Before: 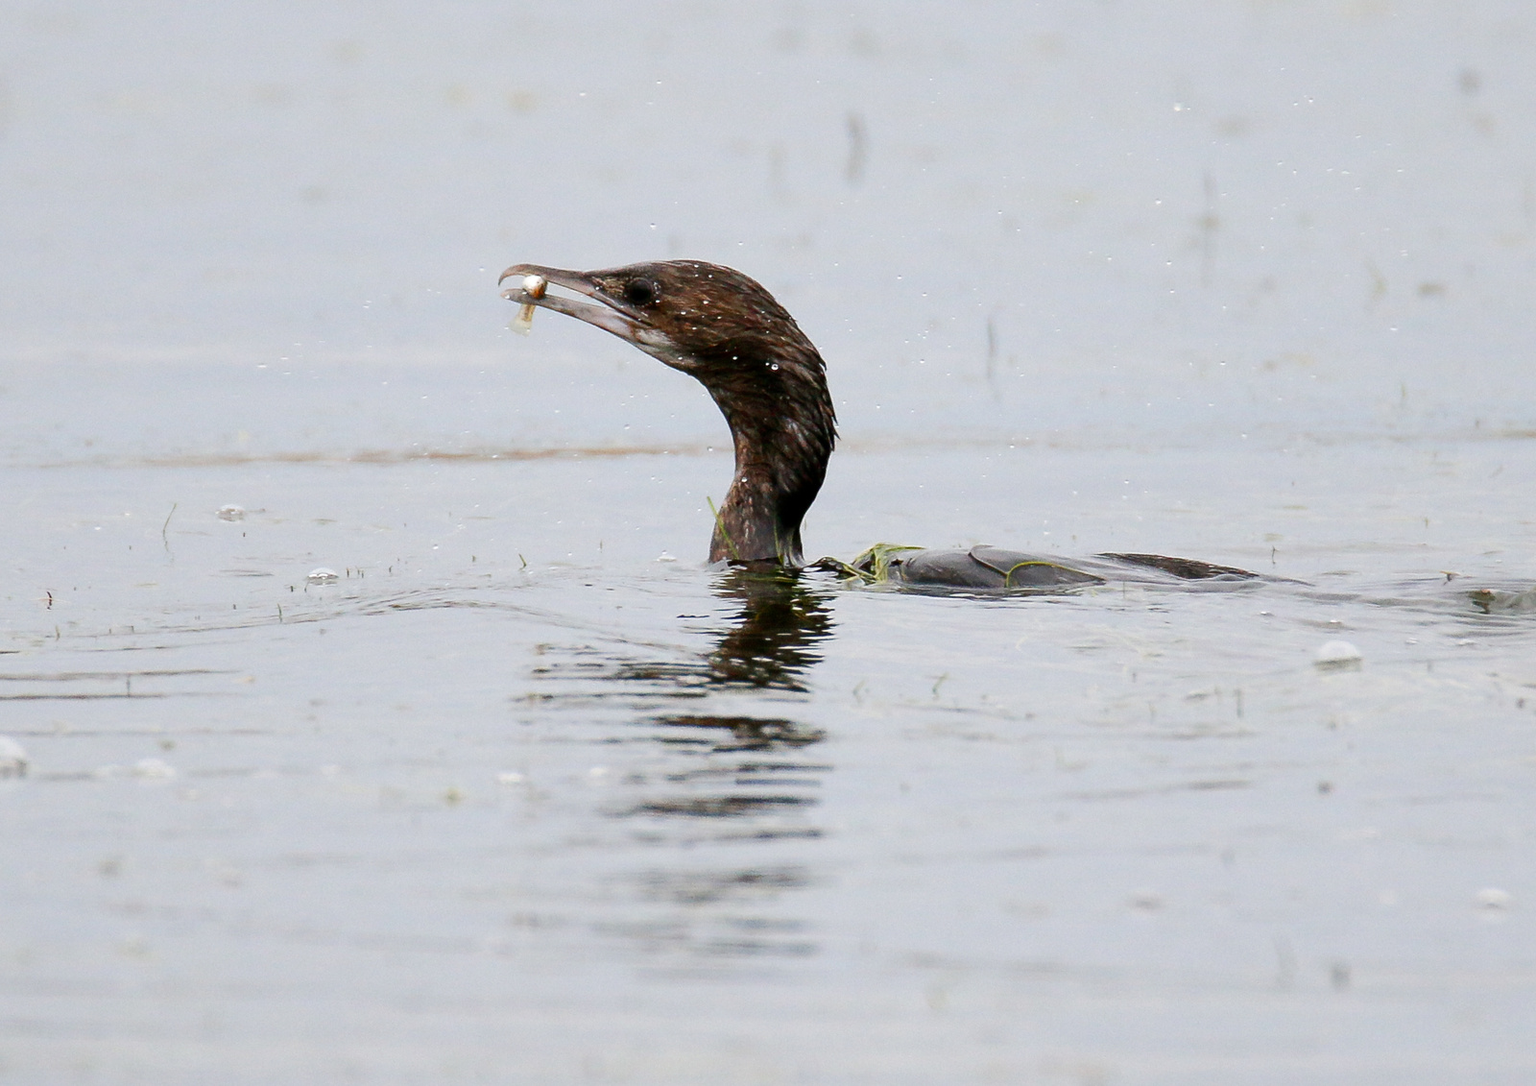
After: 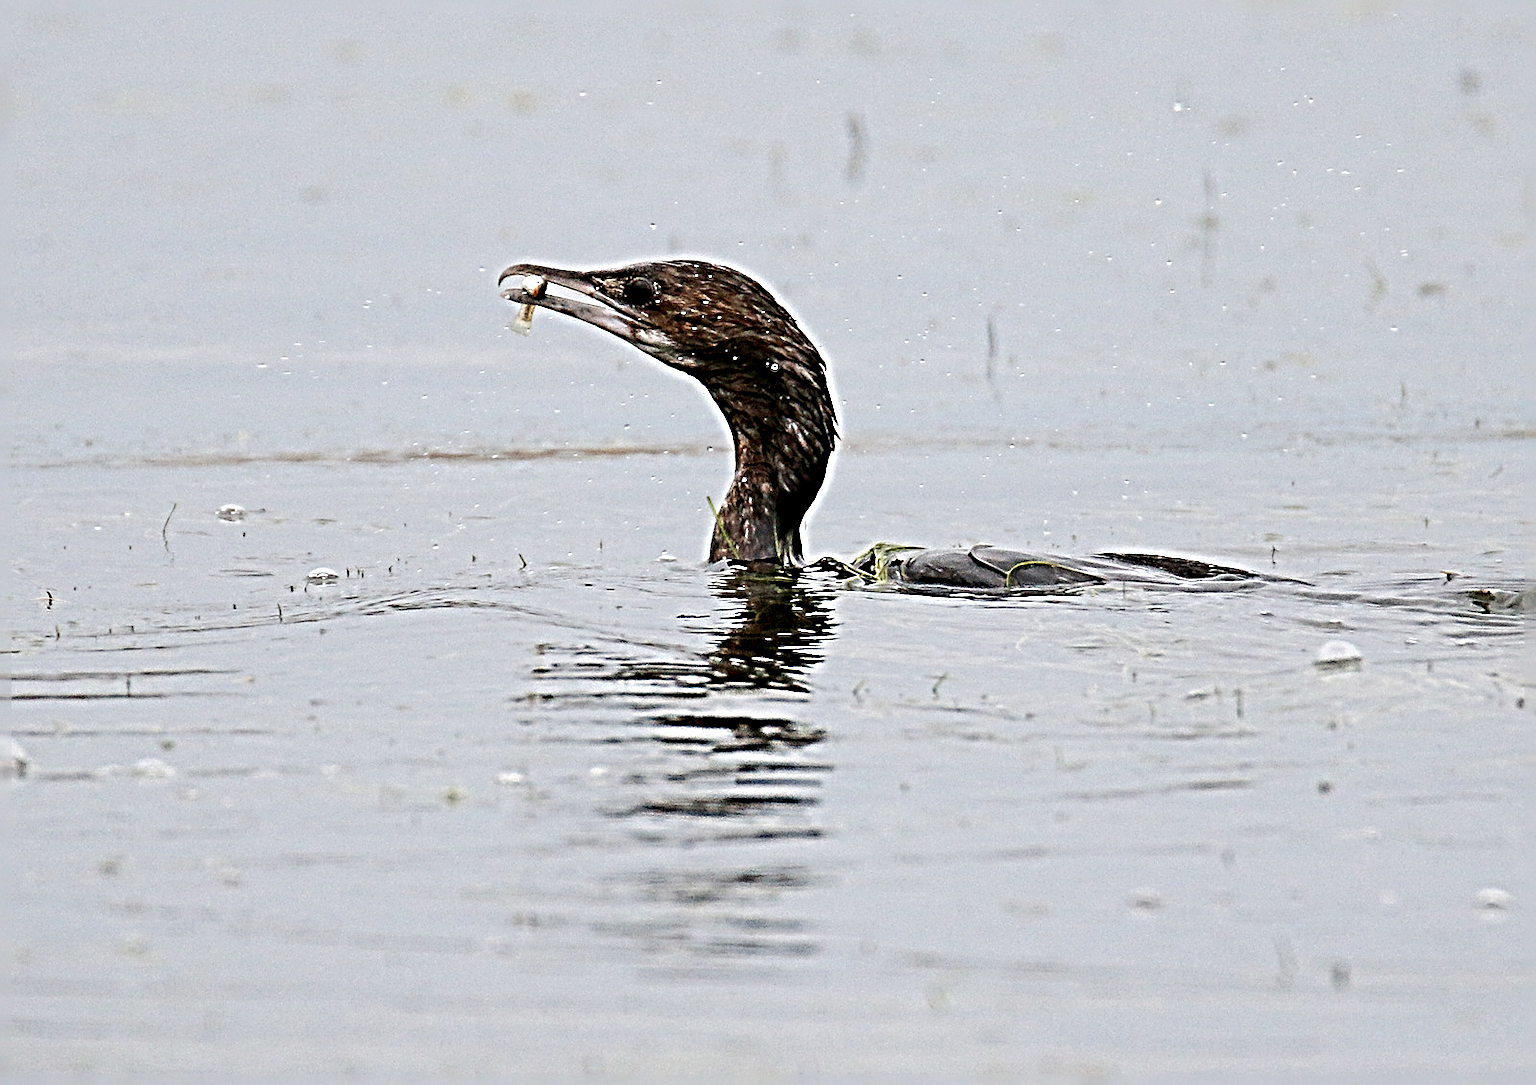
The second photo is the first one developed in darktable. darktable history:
sharpen: radius 6.265, amount 1.784, threshold 0.204
